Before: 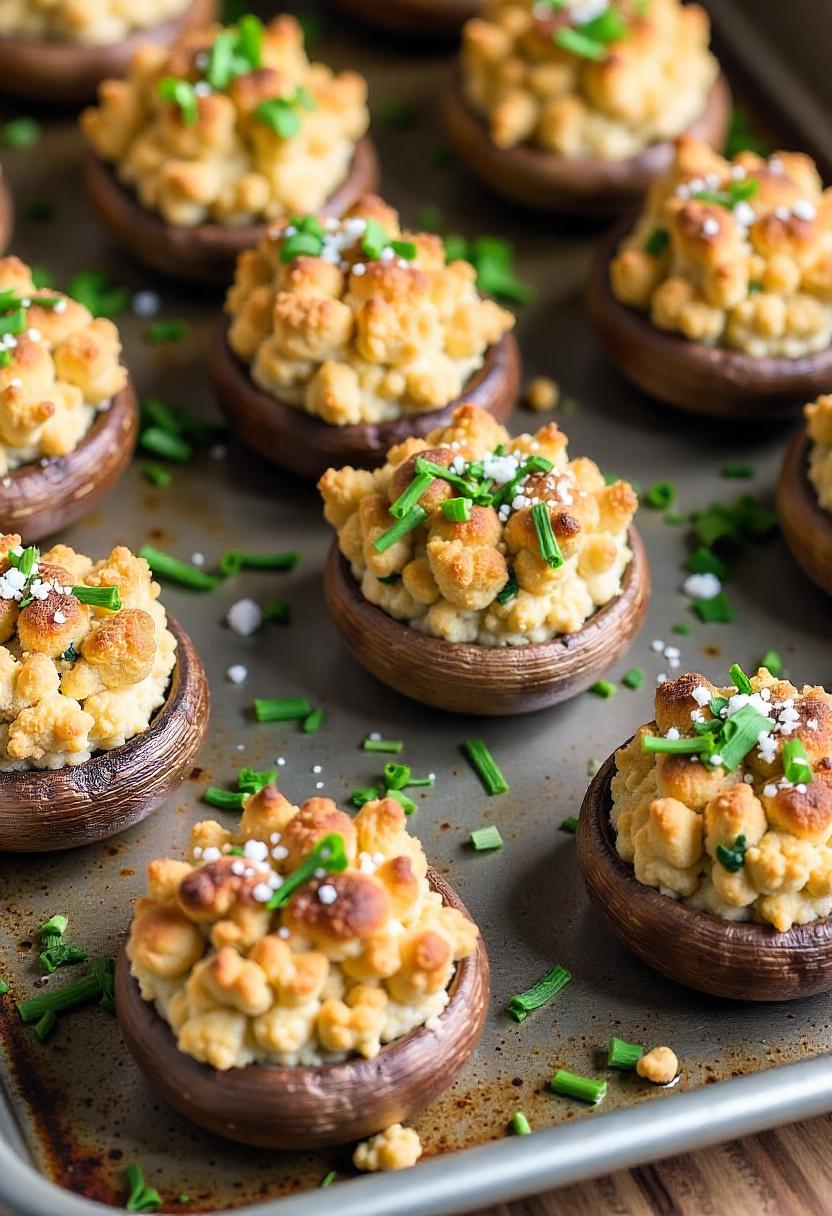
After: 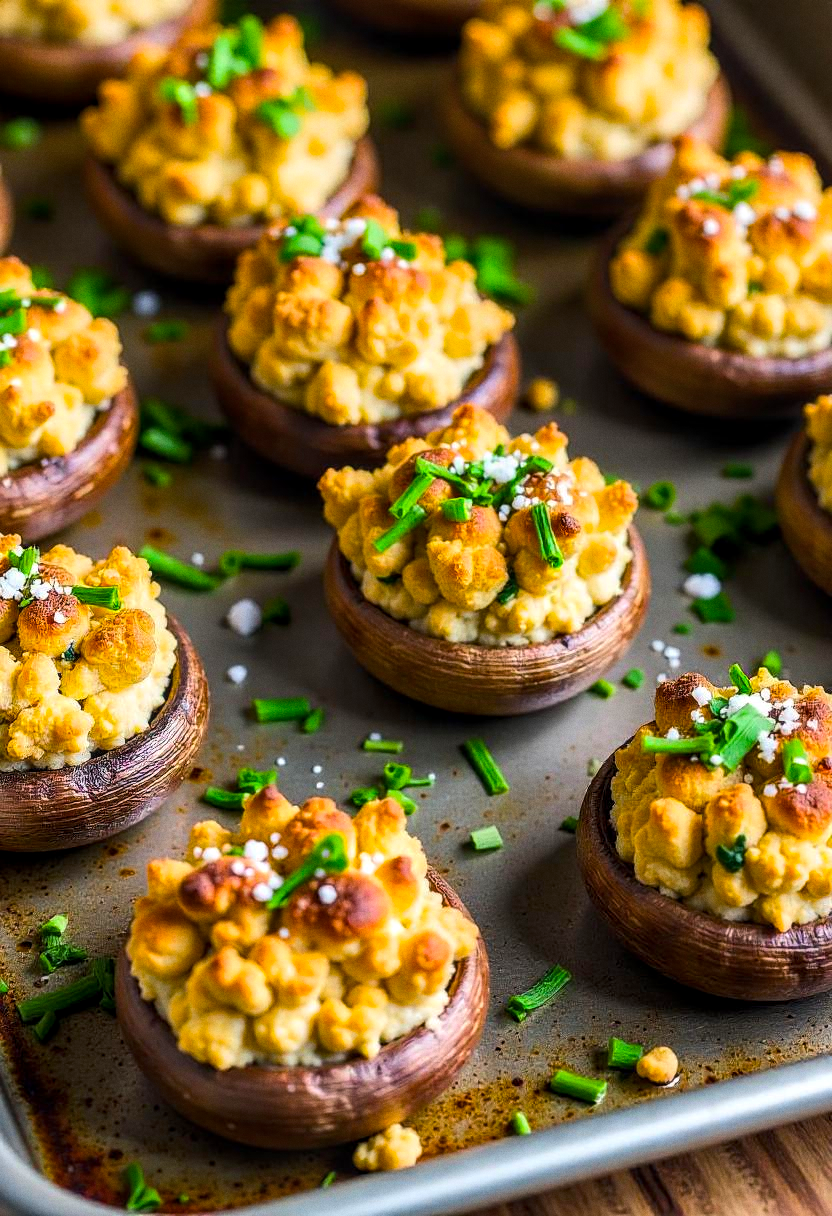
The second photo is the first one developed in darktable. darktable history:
color balance rgb: linear chroma grading › global chroma 15%, perceptual saturation grading › global saturation 30%
tone curve: curves: ch0 [(0, 0) (0.339, 0.306) (0.687, 0.706) (1, 1)], color space Lab, linked channels, preserve colors none
local contrast: on, module defaults
grain: coarseness 0.09 ISO, strength 16.61%
